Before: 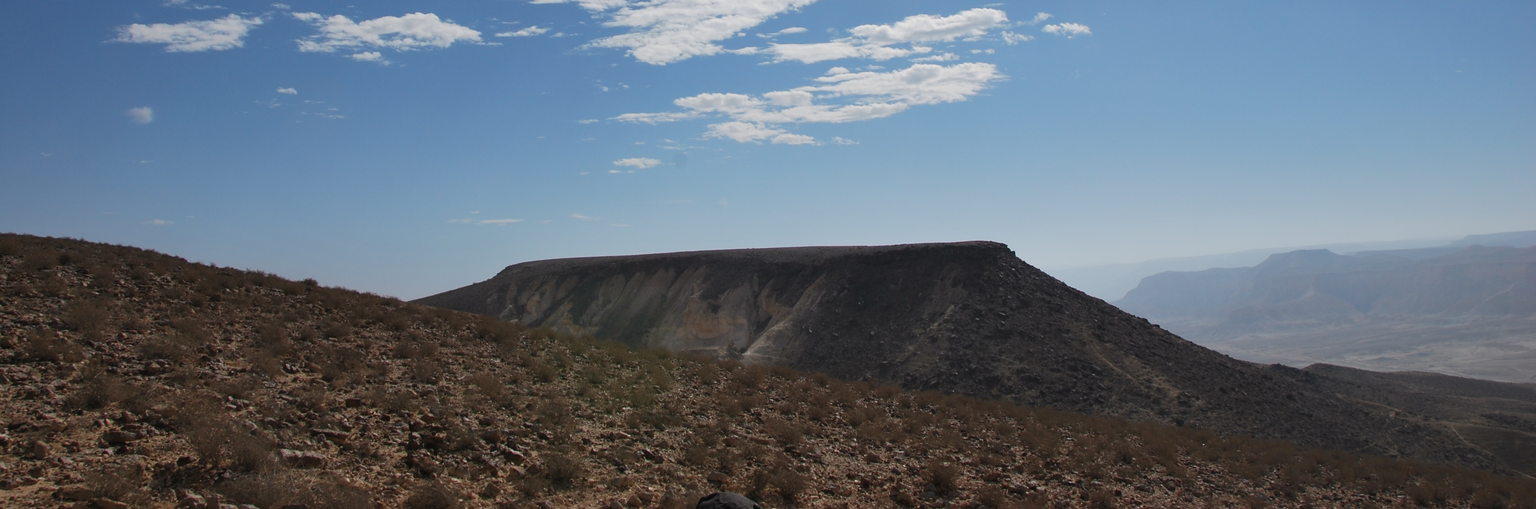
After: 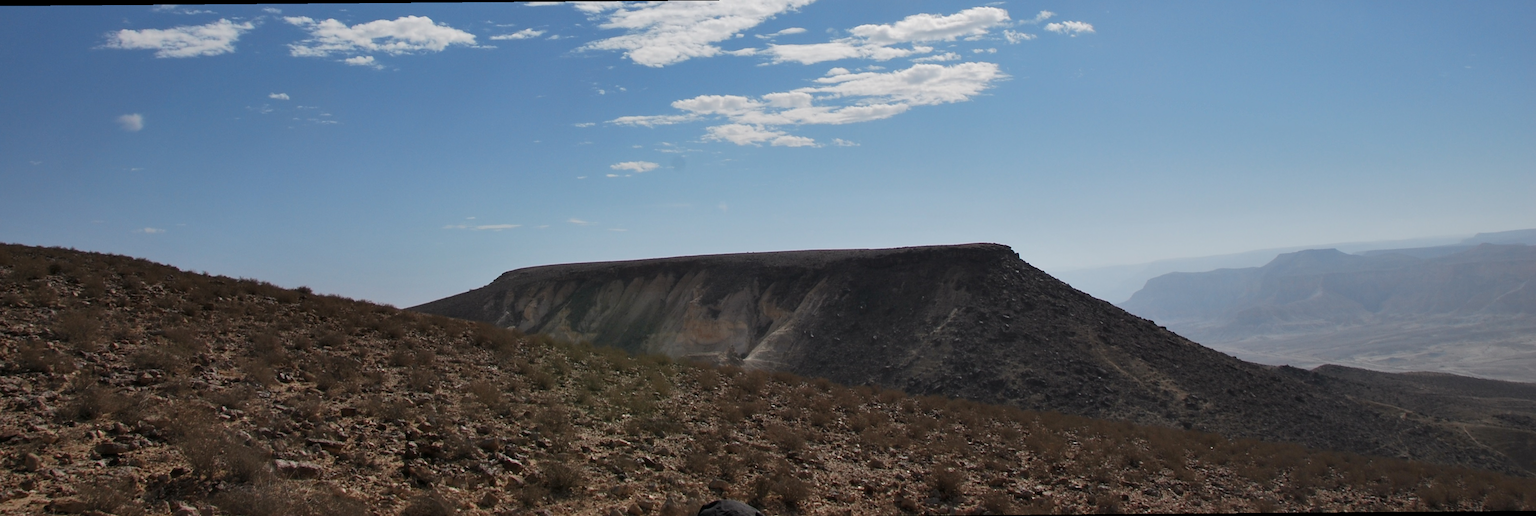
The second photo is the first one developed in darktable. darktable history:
rotate and perspective: rotation -0.45°, automatic cropping original format, crop left 0.008, crop right 0.992, crop top 0.012, crop bottom 0.988
contrast equalizer: octaves 7, y [[0.6 ×6], [0.55 ×6], [0 ×6], [0 ×6], [0 ×6]], mix 0.3
